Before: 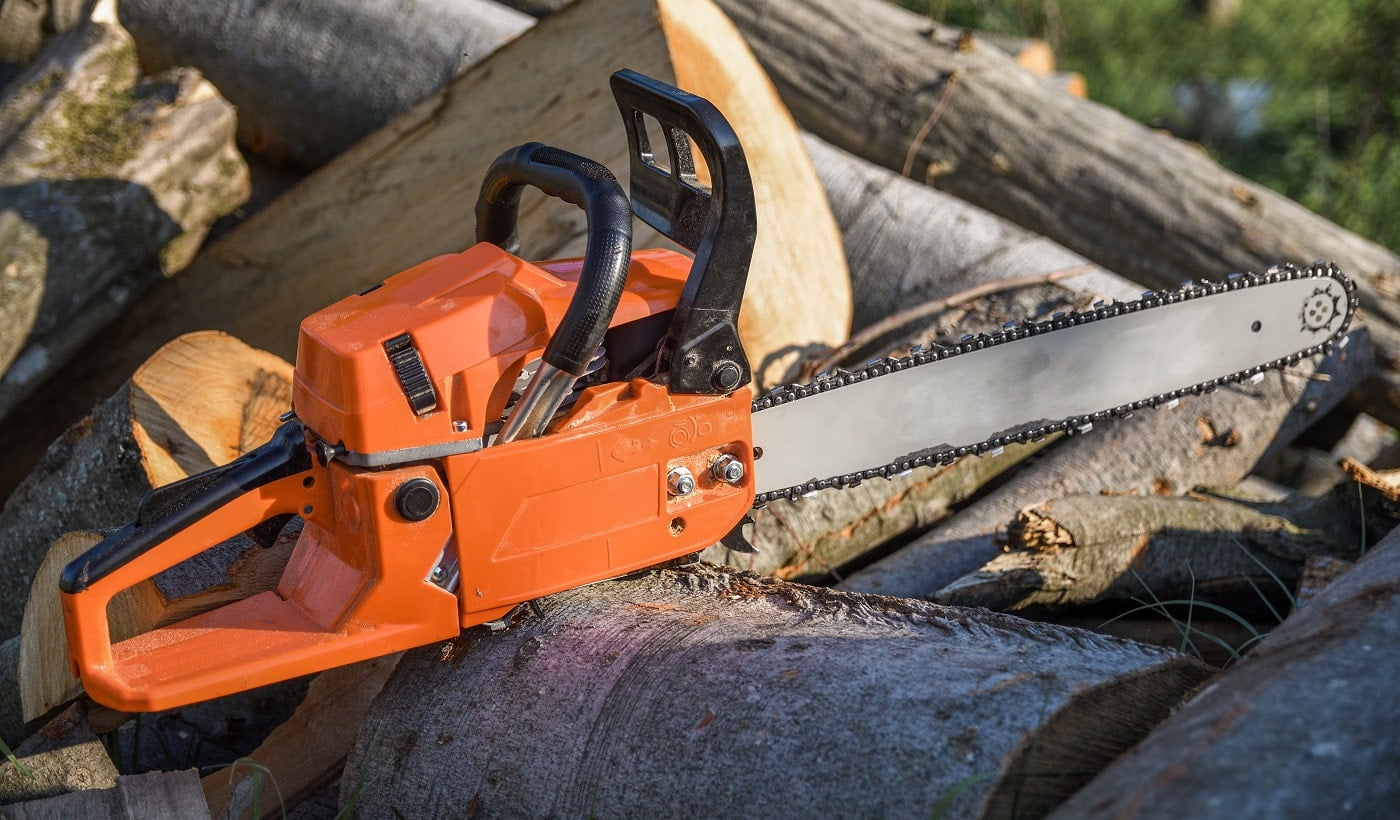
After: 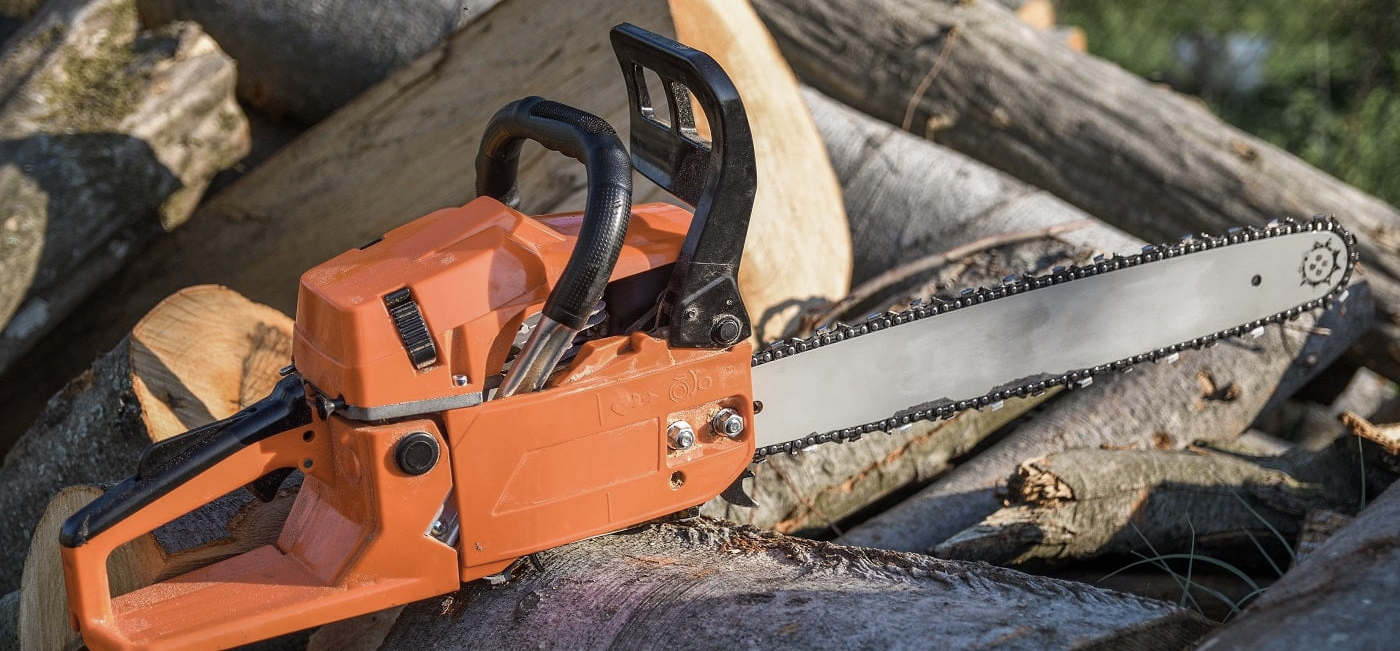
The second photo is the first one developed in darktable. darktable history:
color correction: highlights b* -0.033, saturation 0.778
crop and rotate: top 5.649%, bottom 14.901%
